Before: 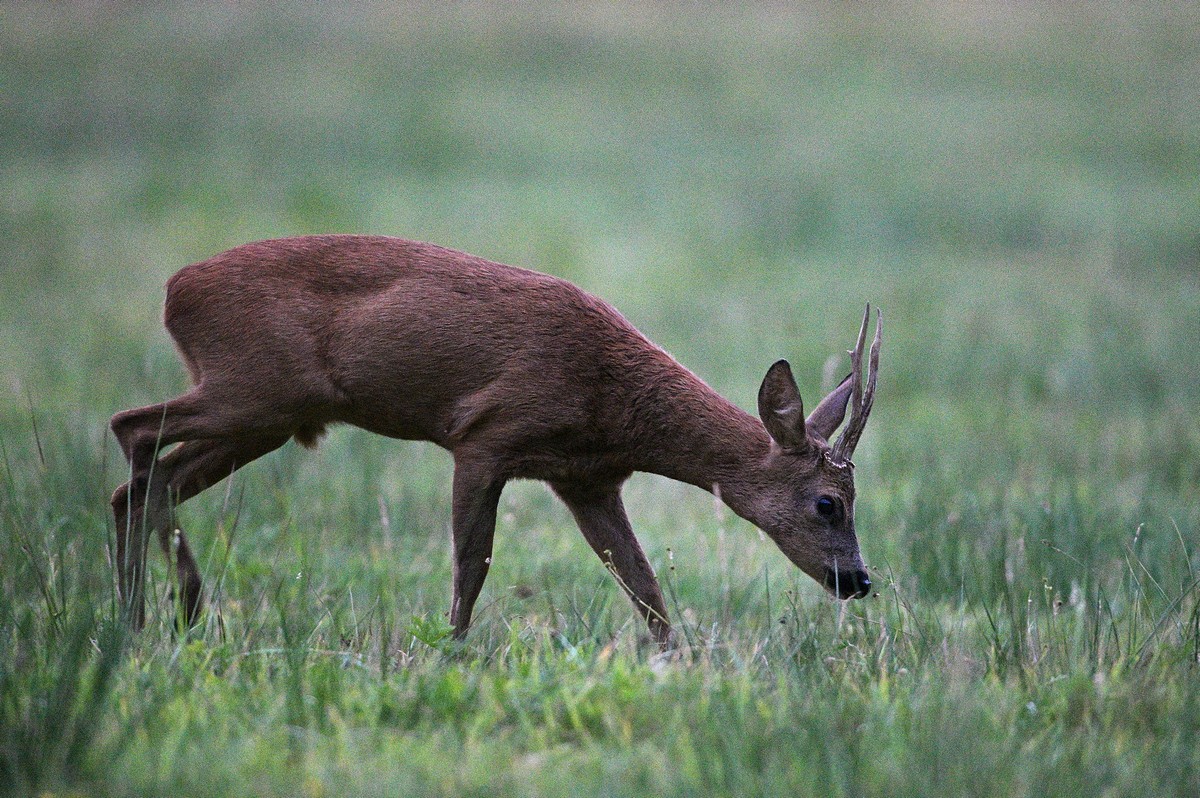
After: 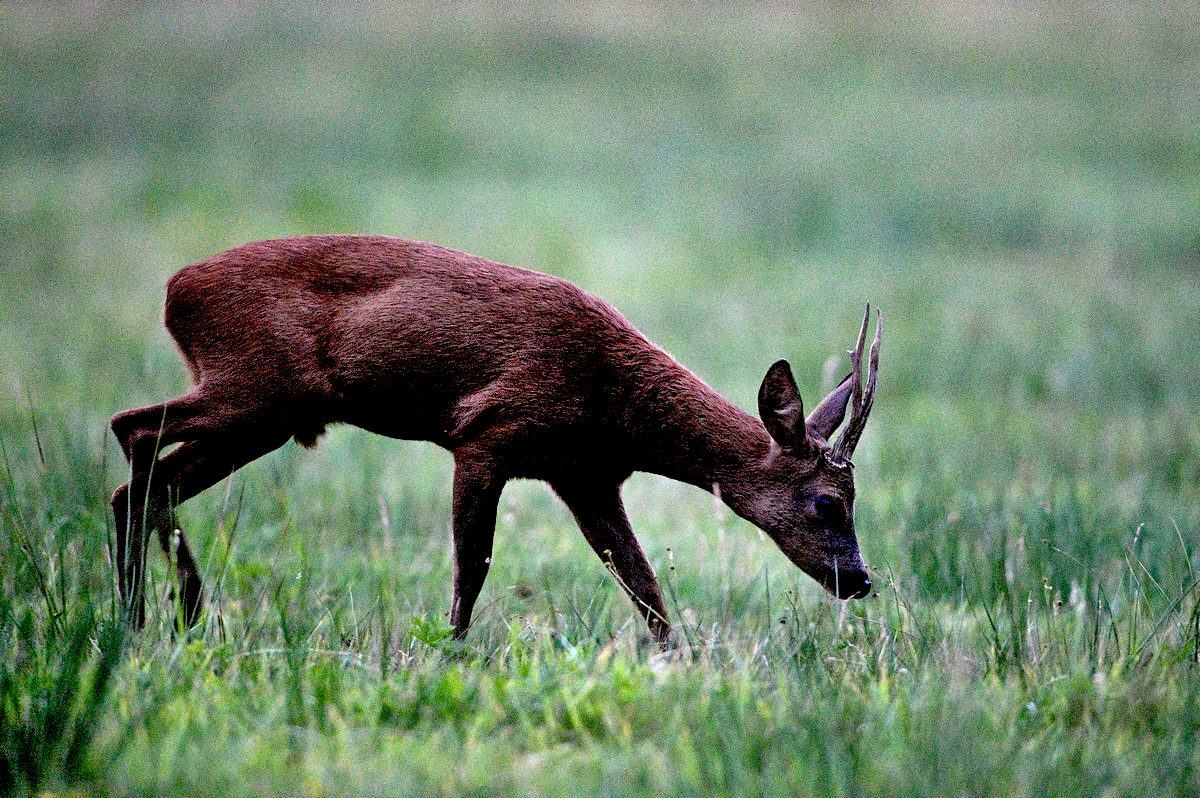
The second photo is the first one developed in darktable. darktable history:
exposure: black level correction 0.04, exposure 0.5 EV, compensate highlight preservation false
shadows and highlights: soften with gaussian
